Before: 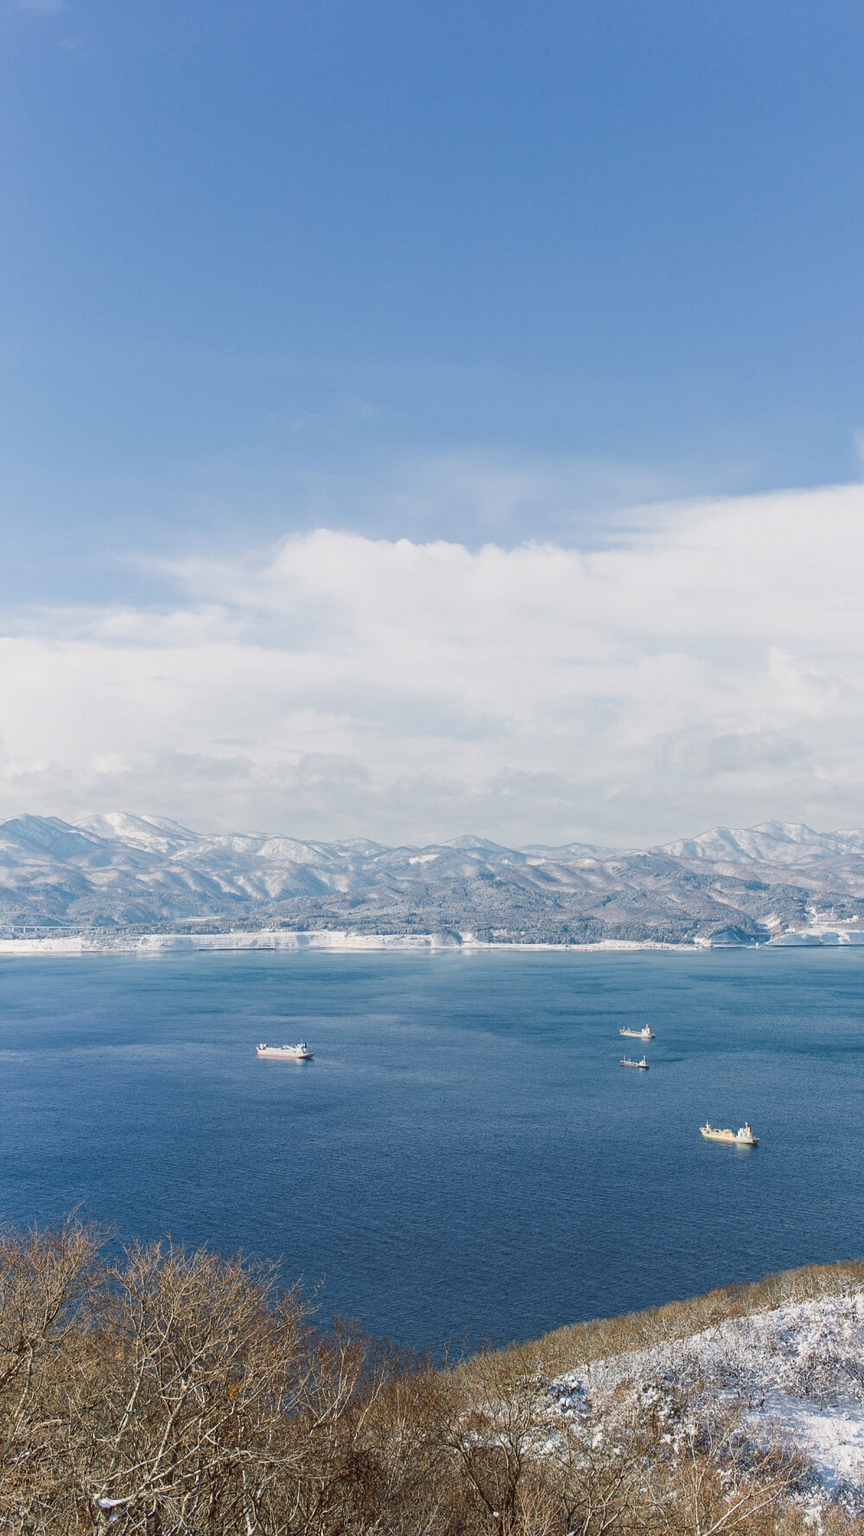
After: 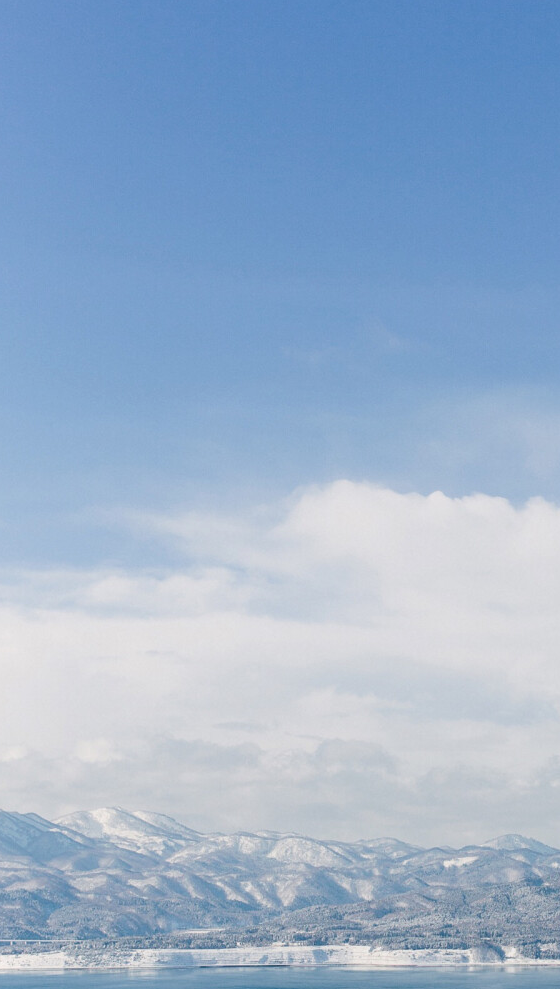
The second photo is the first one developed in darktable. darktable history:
crop and rotate: left 3.03%, top 7.466%, right 40.951%, bottom 36.827%
exposure: black level correction 0.005, exposure 0.001 EV, compensate highlight preservation false
